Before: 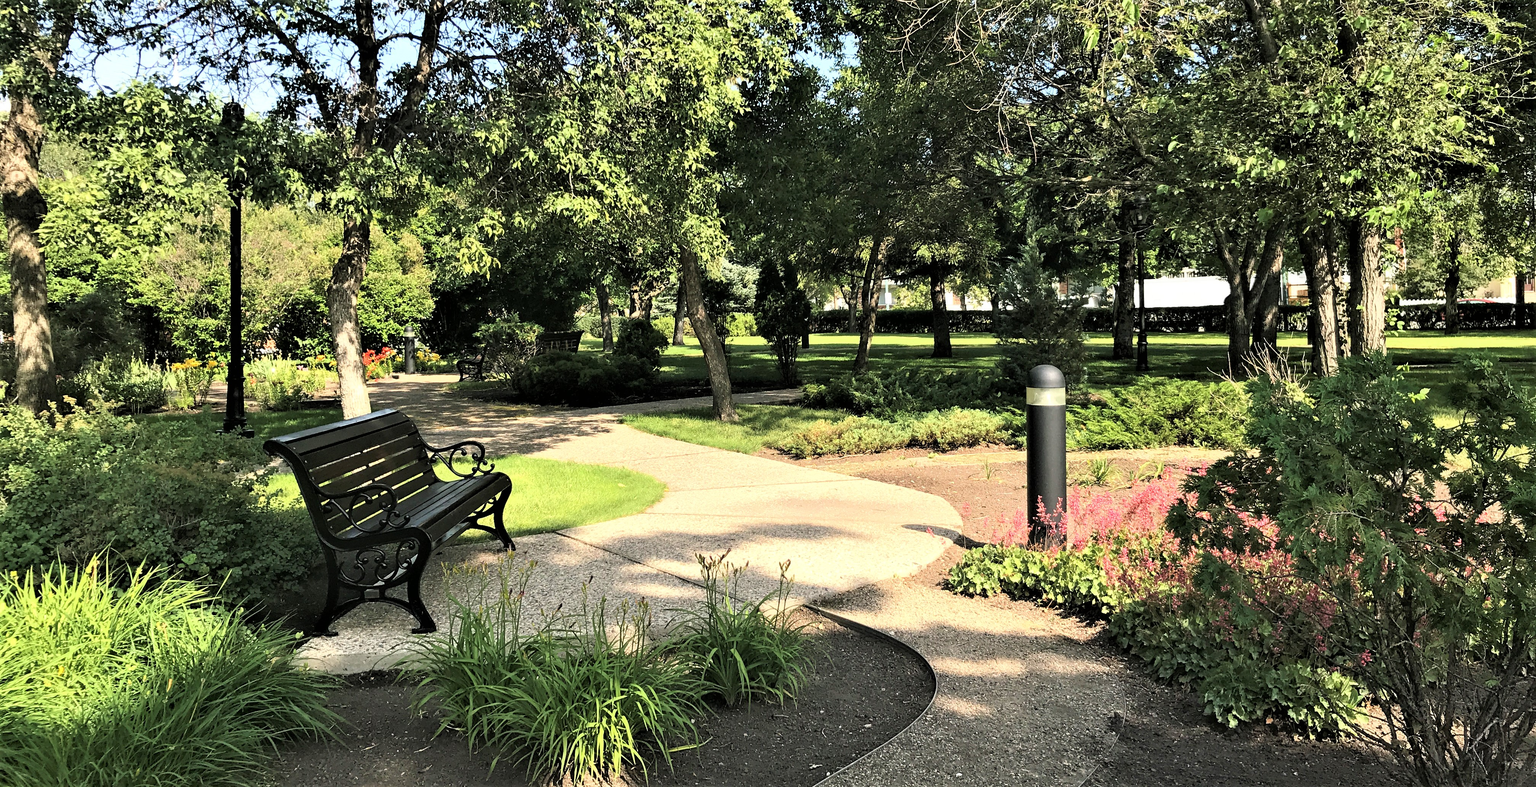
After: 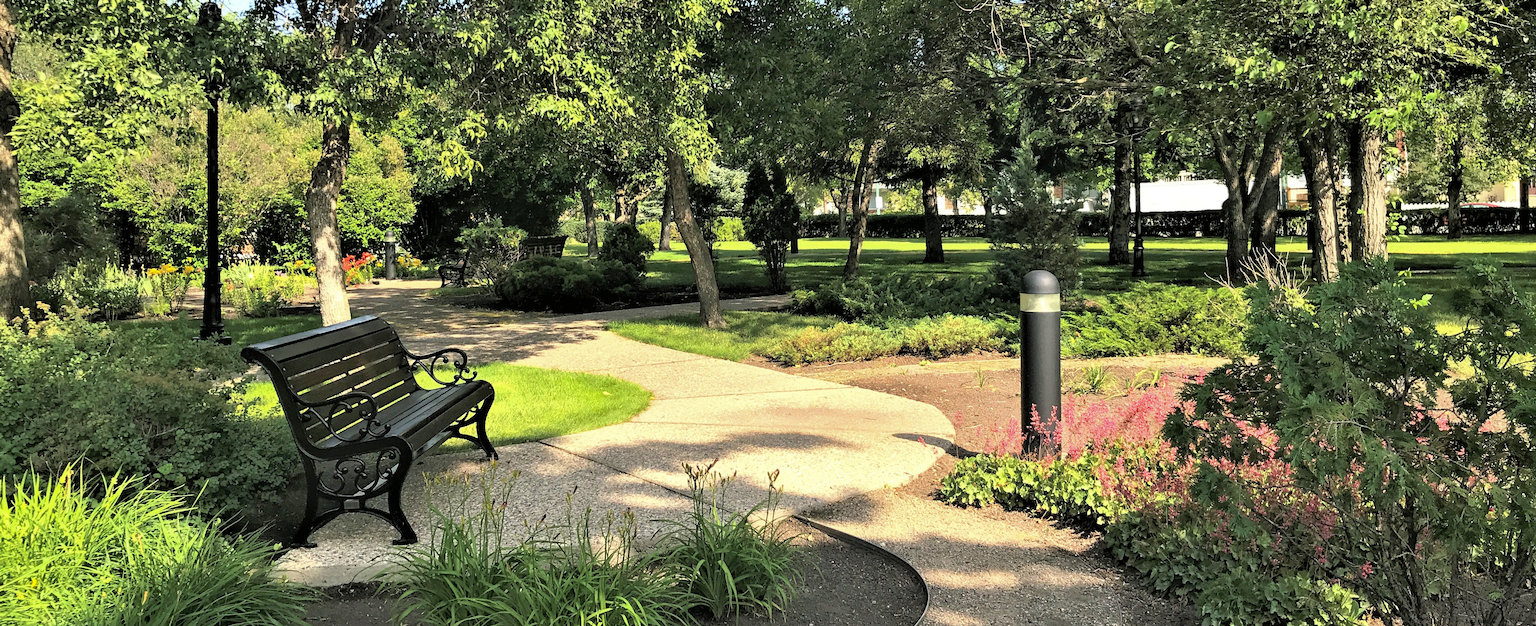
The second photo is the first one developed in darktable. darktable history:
crop and rotate: left 1.814%, top 12.818%, right 0.25%, bottom 9.225%
shadows and highlights: on, module defaults
